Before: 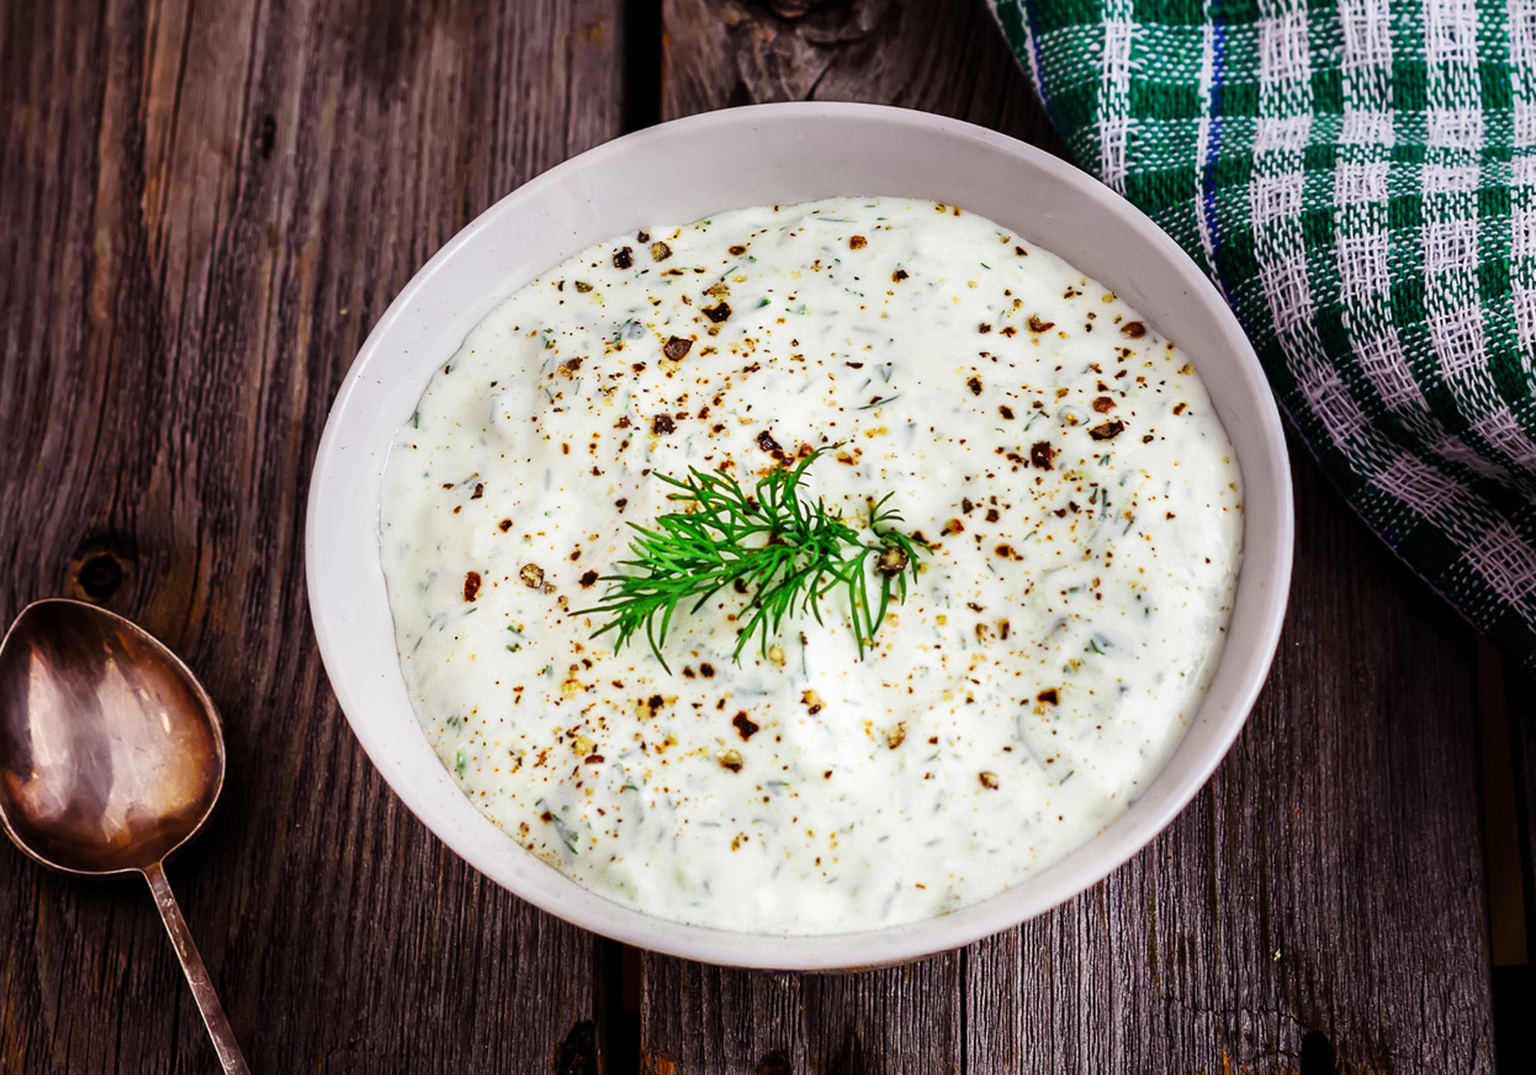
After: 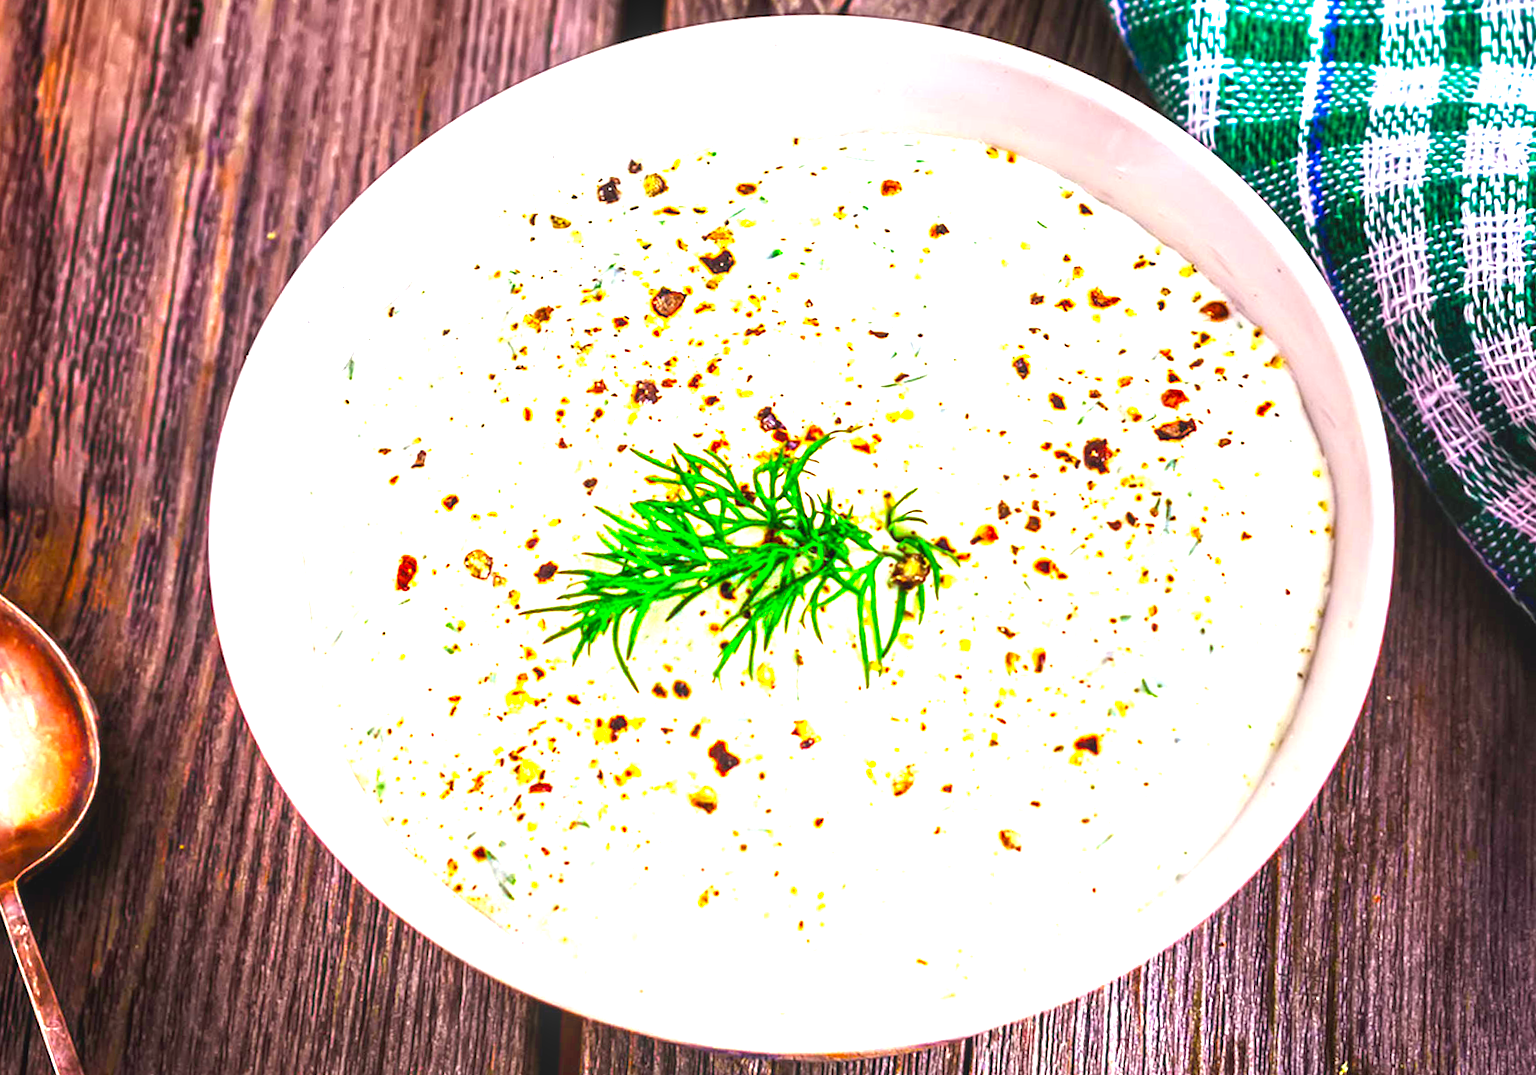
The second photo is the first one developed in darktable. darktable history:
local contrast: on, module defaults
exposure: black level correction 0, exposure 1.675 EV, compensate exposure bias true, compensate highlight preservation false
color balance rgb: perceptual saturation grading › global saturation 10%, global vibrance 10%
crop and rotate: angle -3.27°, left 5.211%, top 5.211%, right 4.607%, bottom 4.607%
color correction: saturation 1.34
